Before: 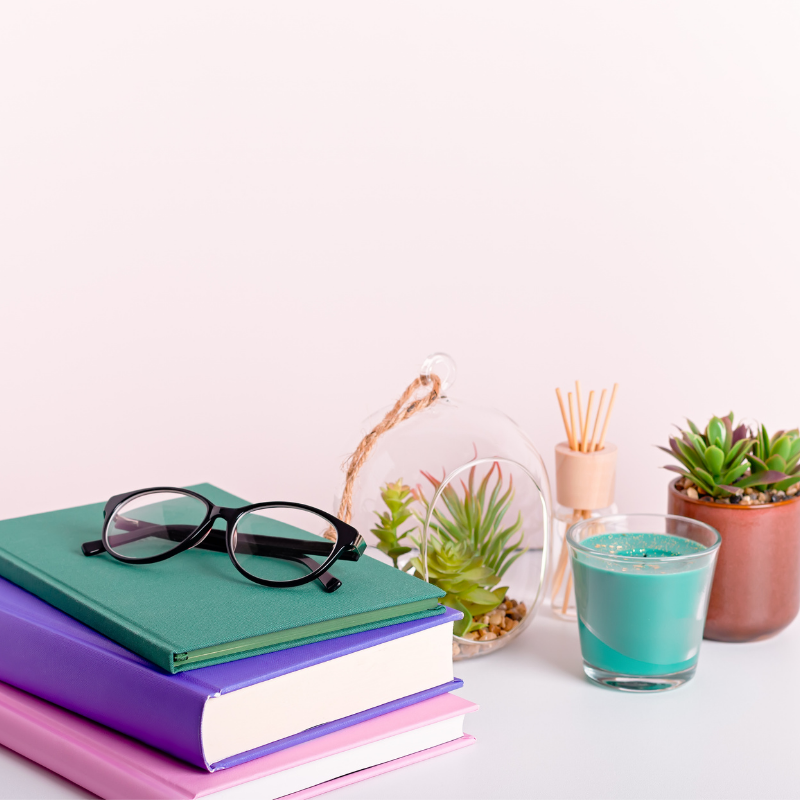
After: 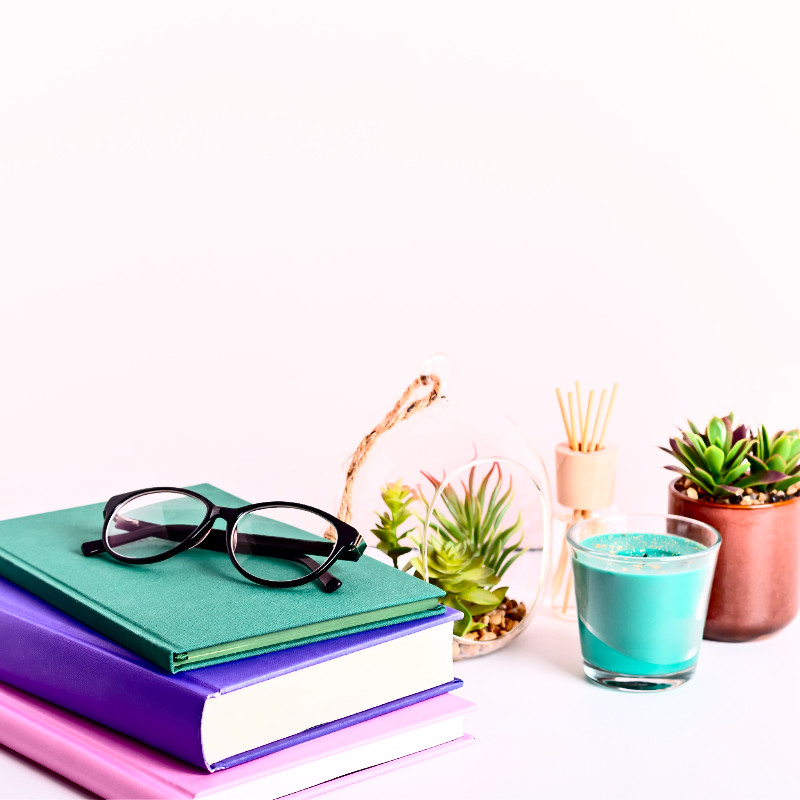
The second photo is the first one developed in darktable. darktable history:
contrast brightness saturation: contrast 0.4, brightness 0.05, saturation 0.25
contrast equalizer: y [[0.586, 0.584, 0.576, 0.565, 0.552, 0.539], [0.5 ×6], [0.97, 0.959, 0.919, 0.859, 0.789, 0.717], [0 ×6], [0 ×6]]
